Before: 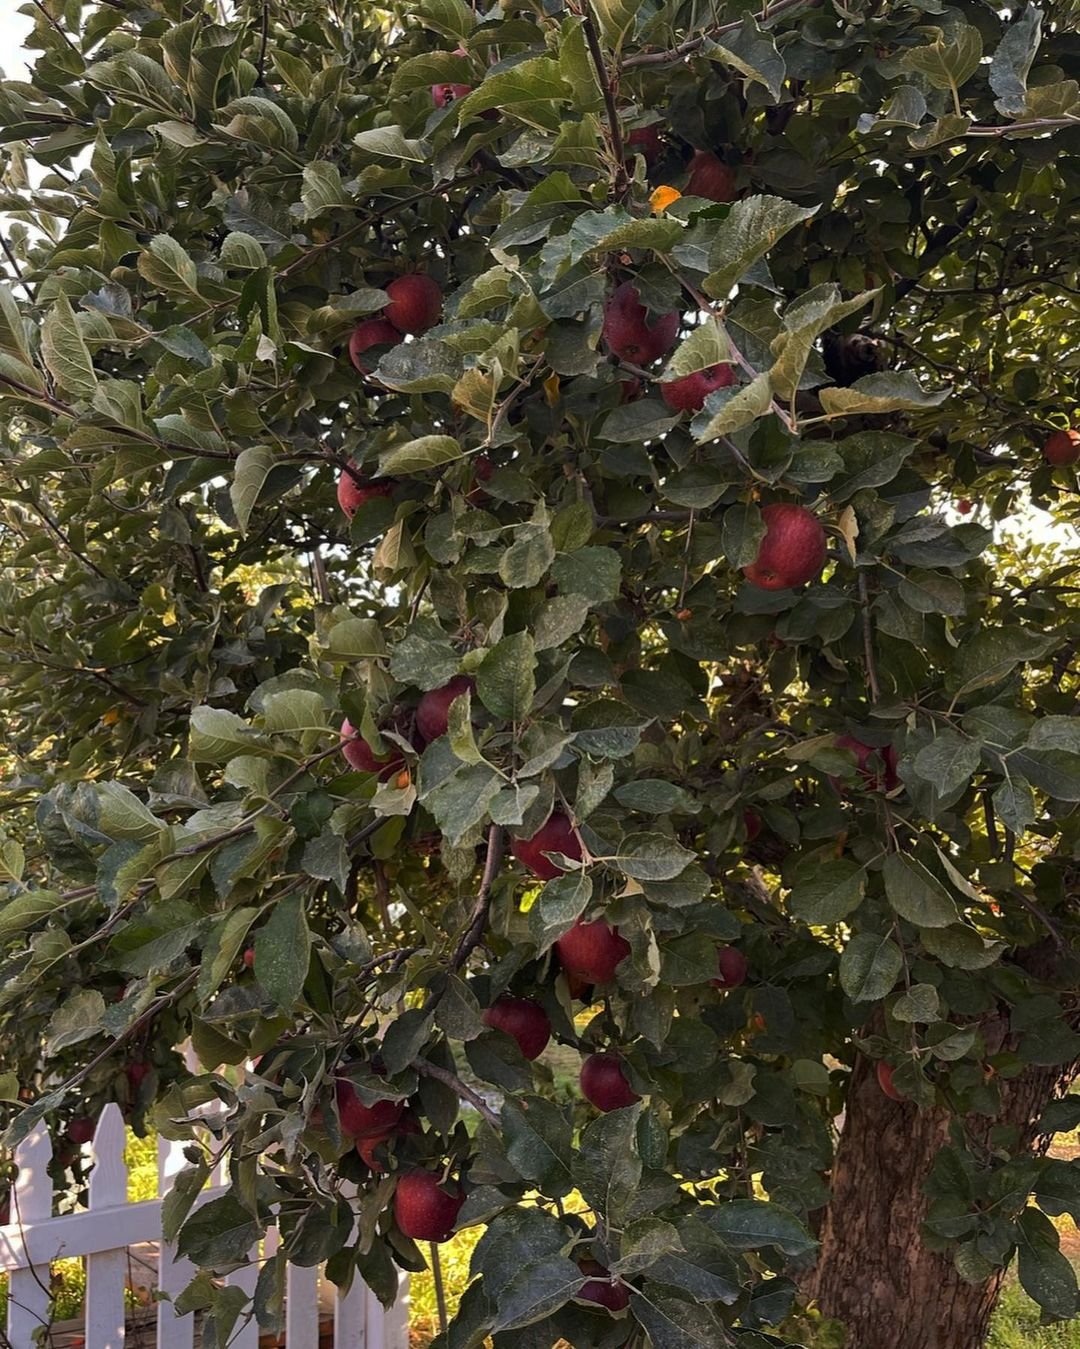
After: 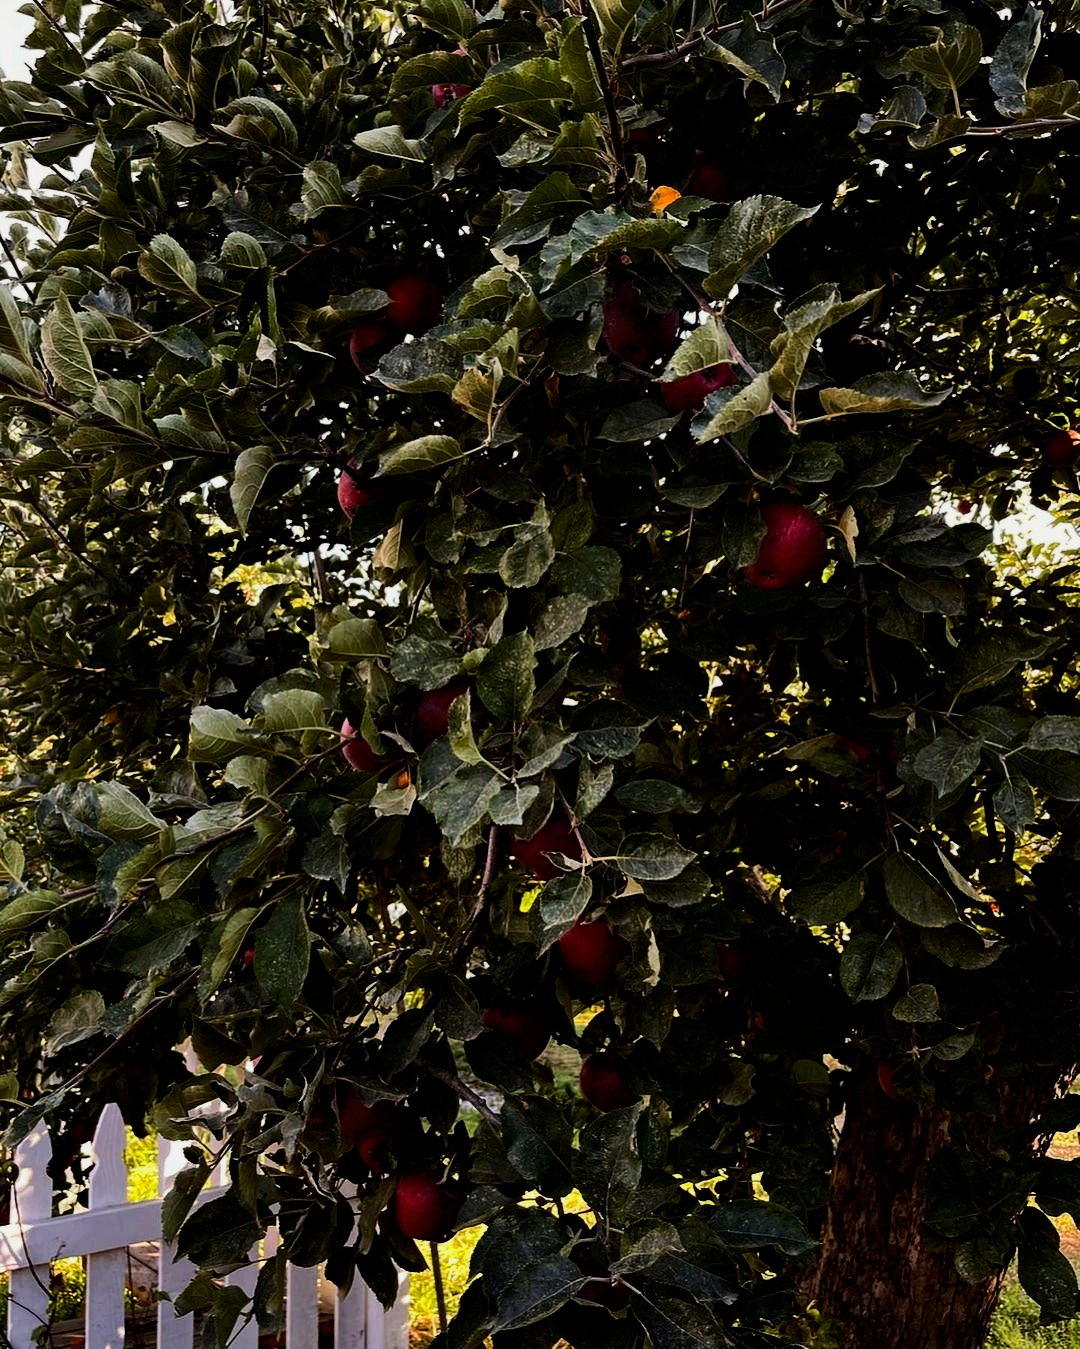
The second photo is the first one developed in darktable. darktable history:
contrast brightness saturation: contrast 0.19, brightness -0.11, saturation 0.21
tone equalizer: -8 EV 0.06 EV, smoothing diameter 25%, edges refinement/feathering 10, preserve details guided filter
filmic rgb: black relative exposure -5 EV, white relative exposure 3.5 EV, hardness 3.19, contrast 1.4, highlights saturation mix -30%
